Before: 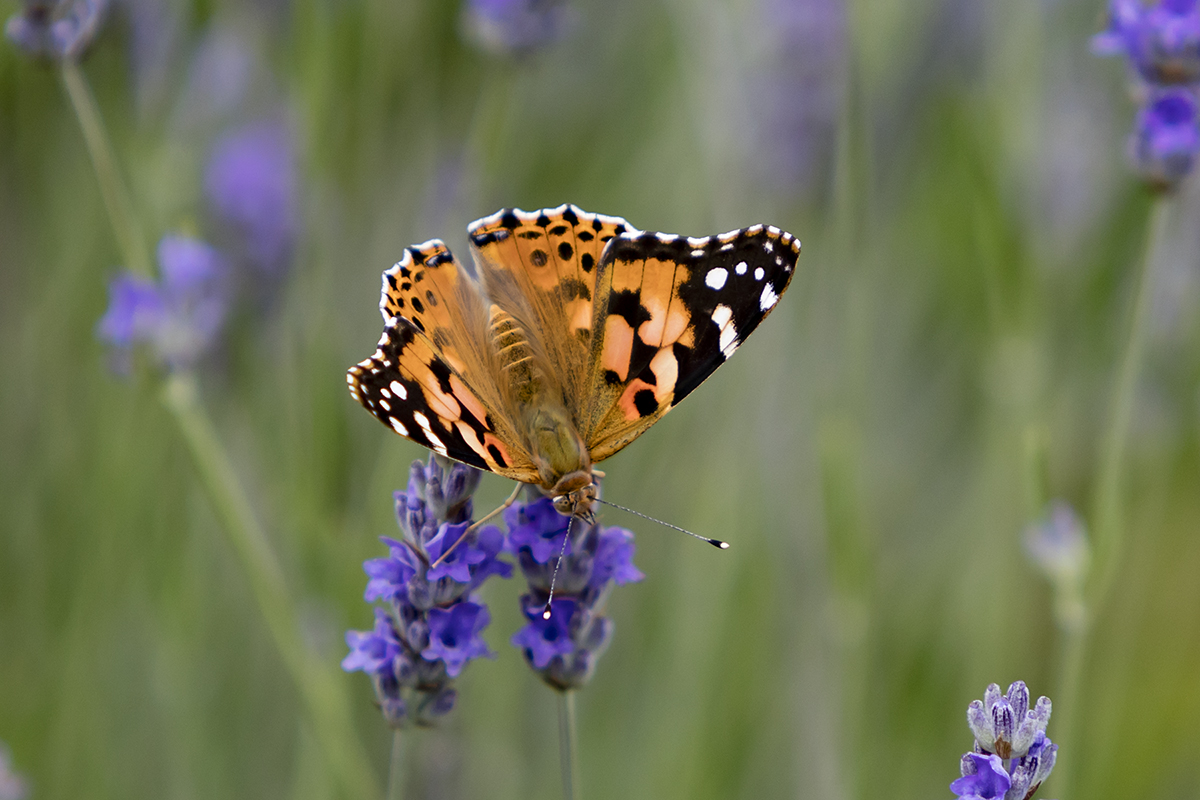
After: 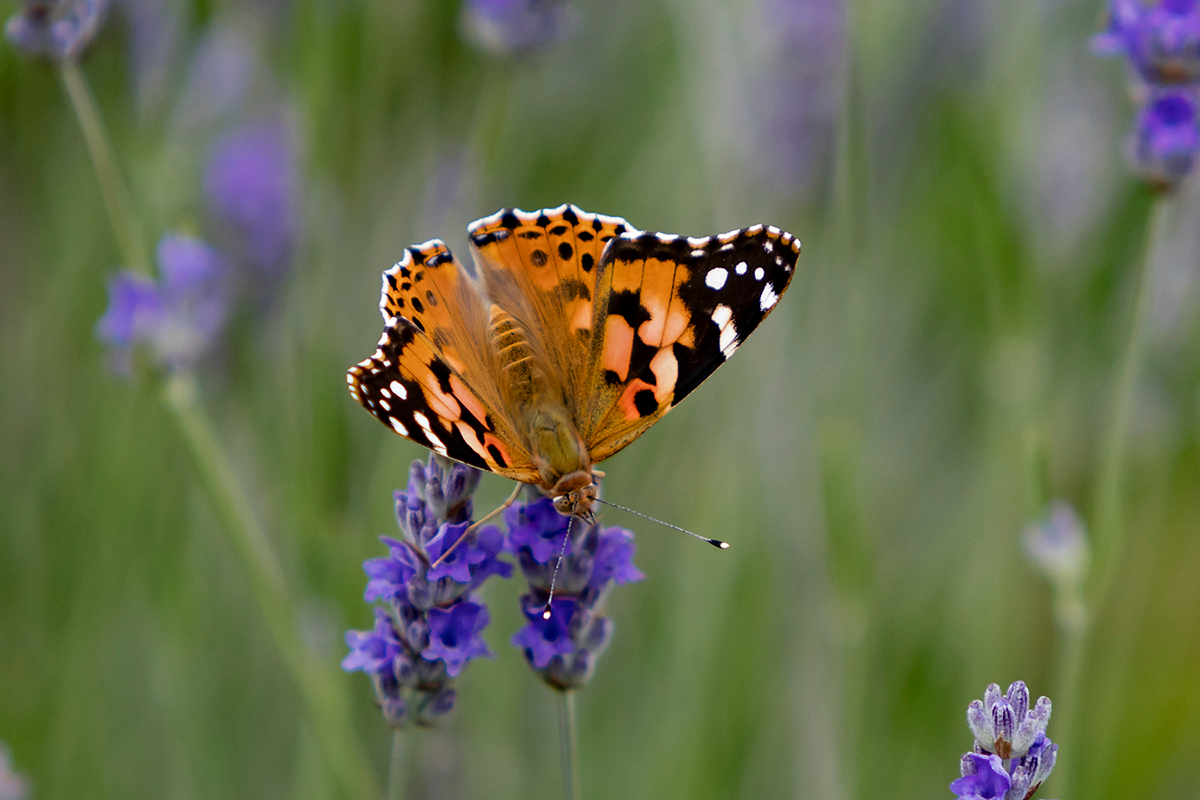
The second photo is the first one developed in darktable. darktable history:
color zones: curves: ch0 [(0, 0.444) (0.143, 0.442) (0.286, 0.441) (0.429, 0.441) (0.571, 0.441) (0.714, 0.441) (0.857, 0.442) (1, 0.444)]
